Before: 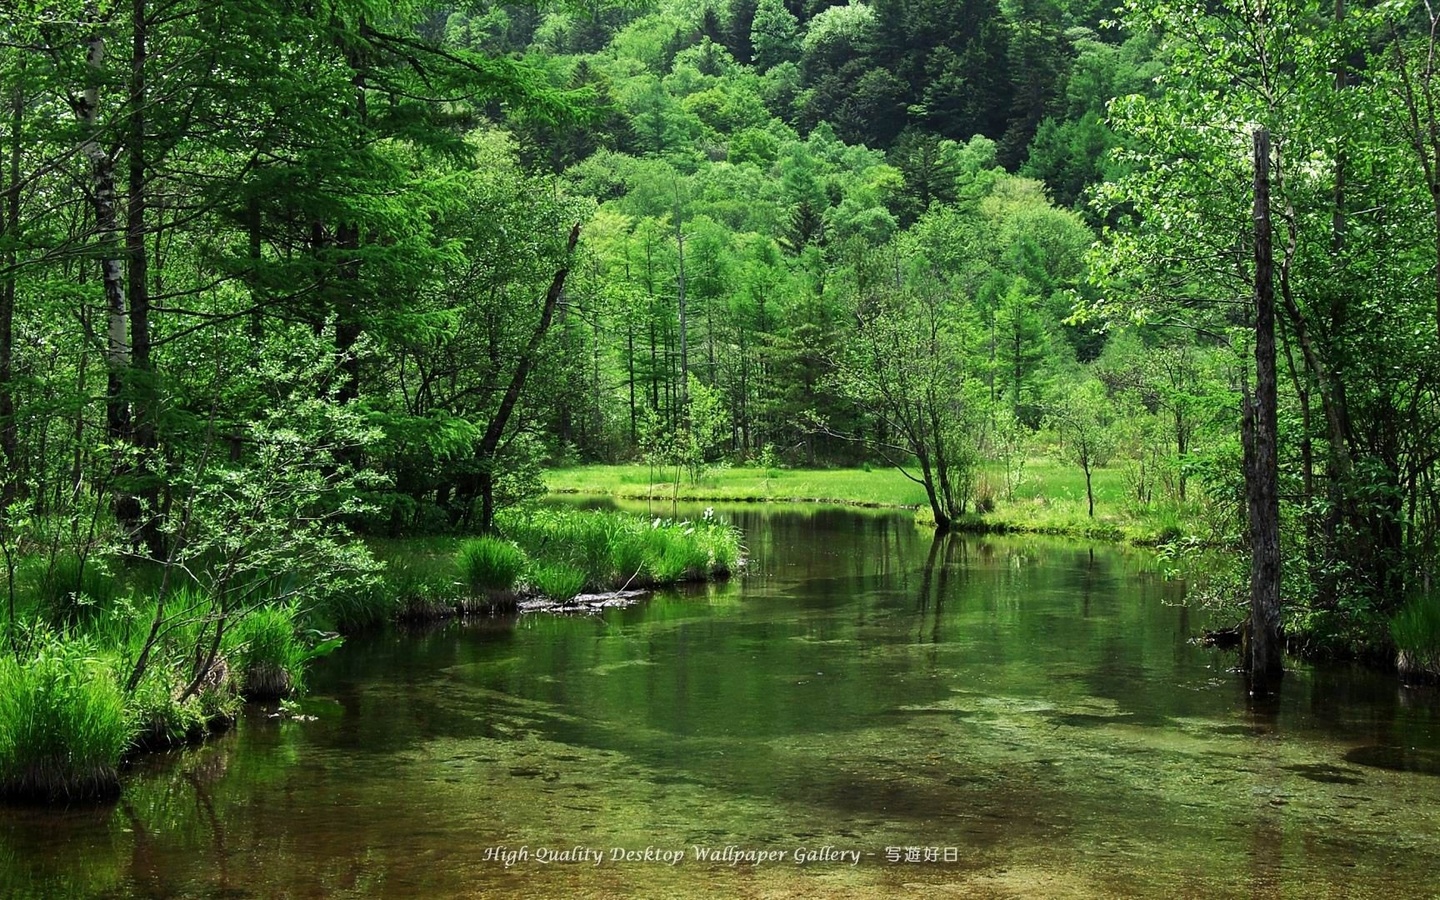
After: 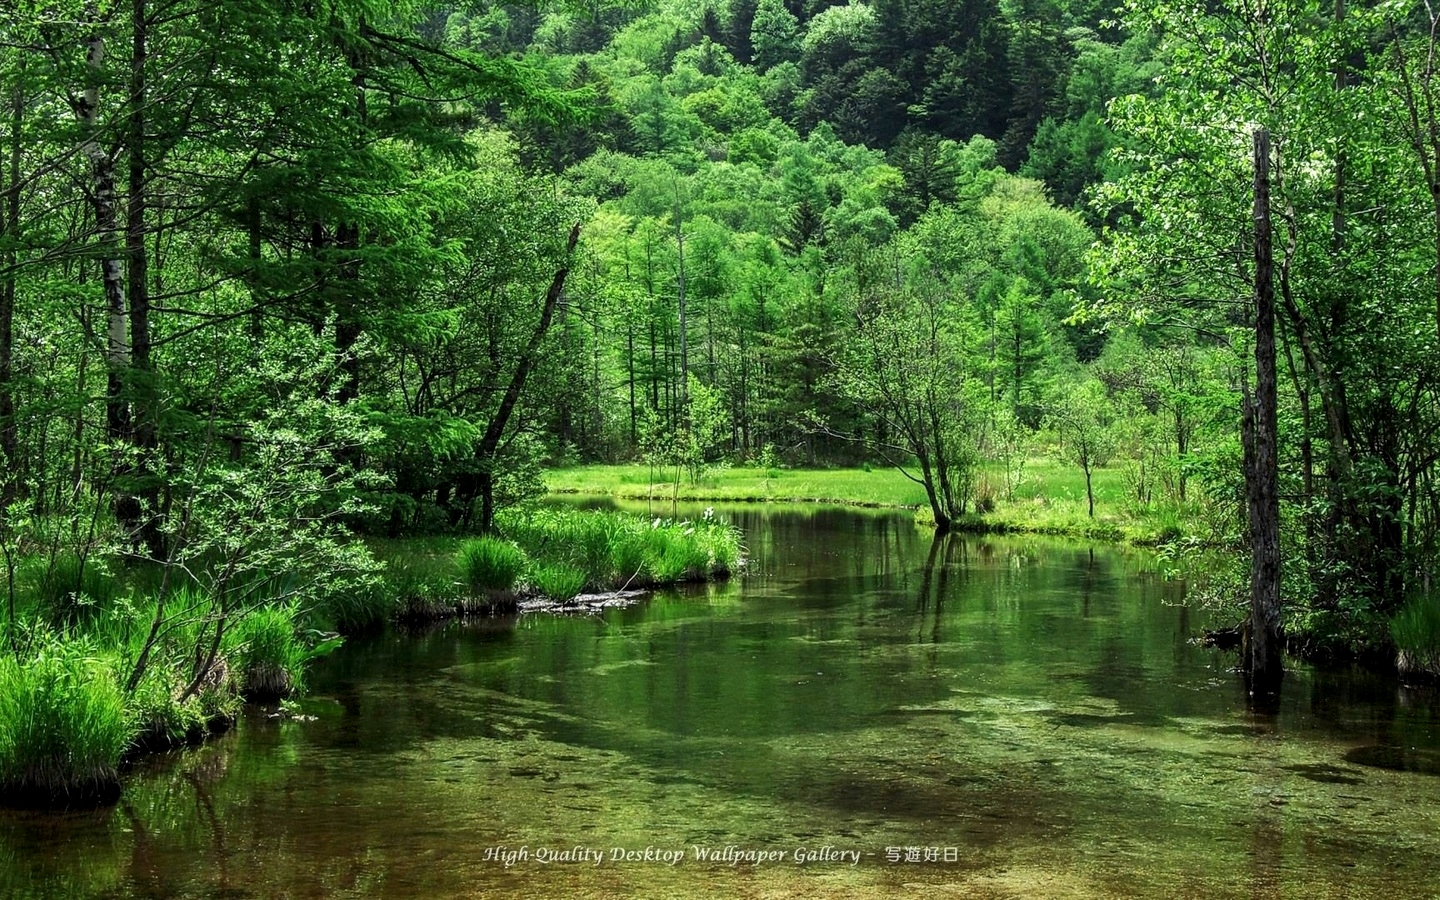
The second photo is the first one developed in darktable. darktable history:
local contrast: on, module defaults
color correction: highlights a* -2.68, highlights b* 2.57
